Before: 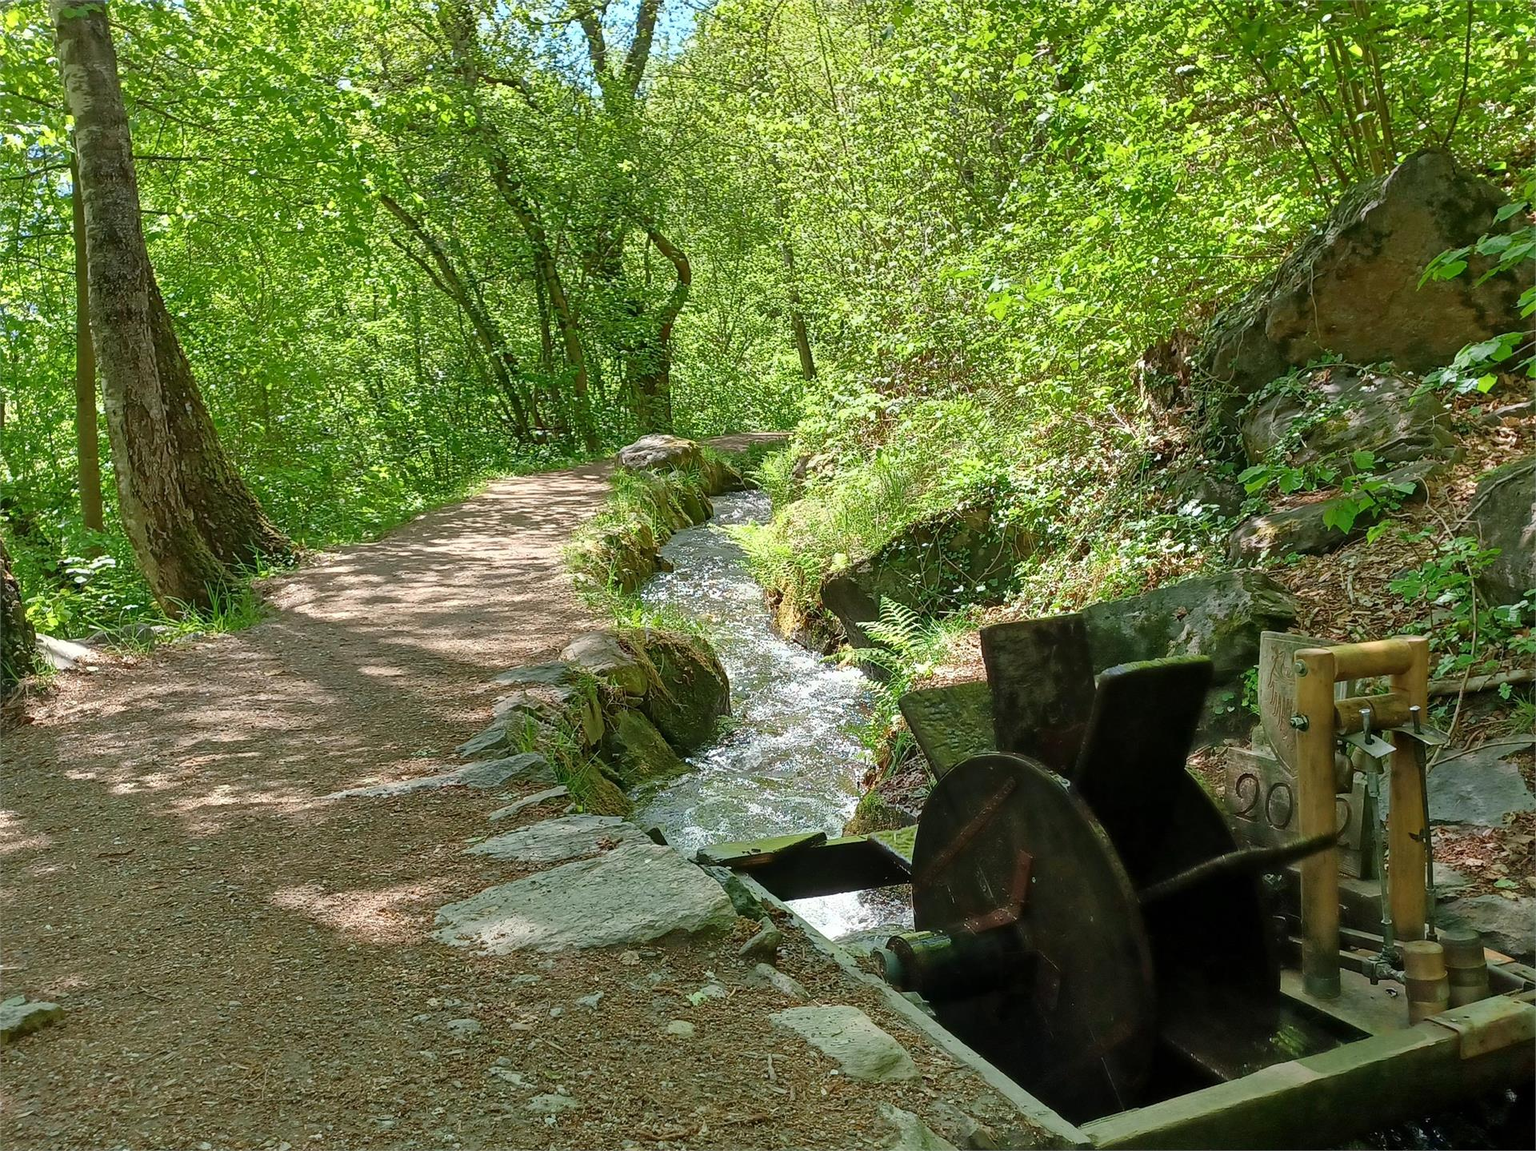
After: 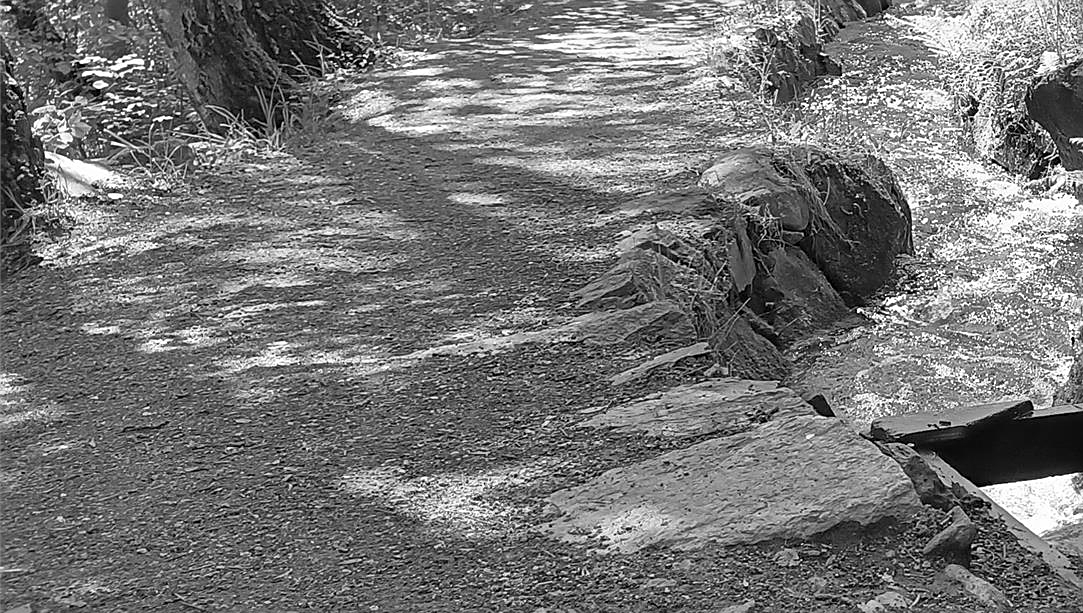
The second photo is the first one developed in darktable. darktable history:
monochrome: a 32, b 64, size 2.3, highlights 1
crop: top 44.483%, right 43.593%, bottom 12.892%
sharpen: on, module defaults
